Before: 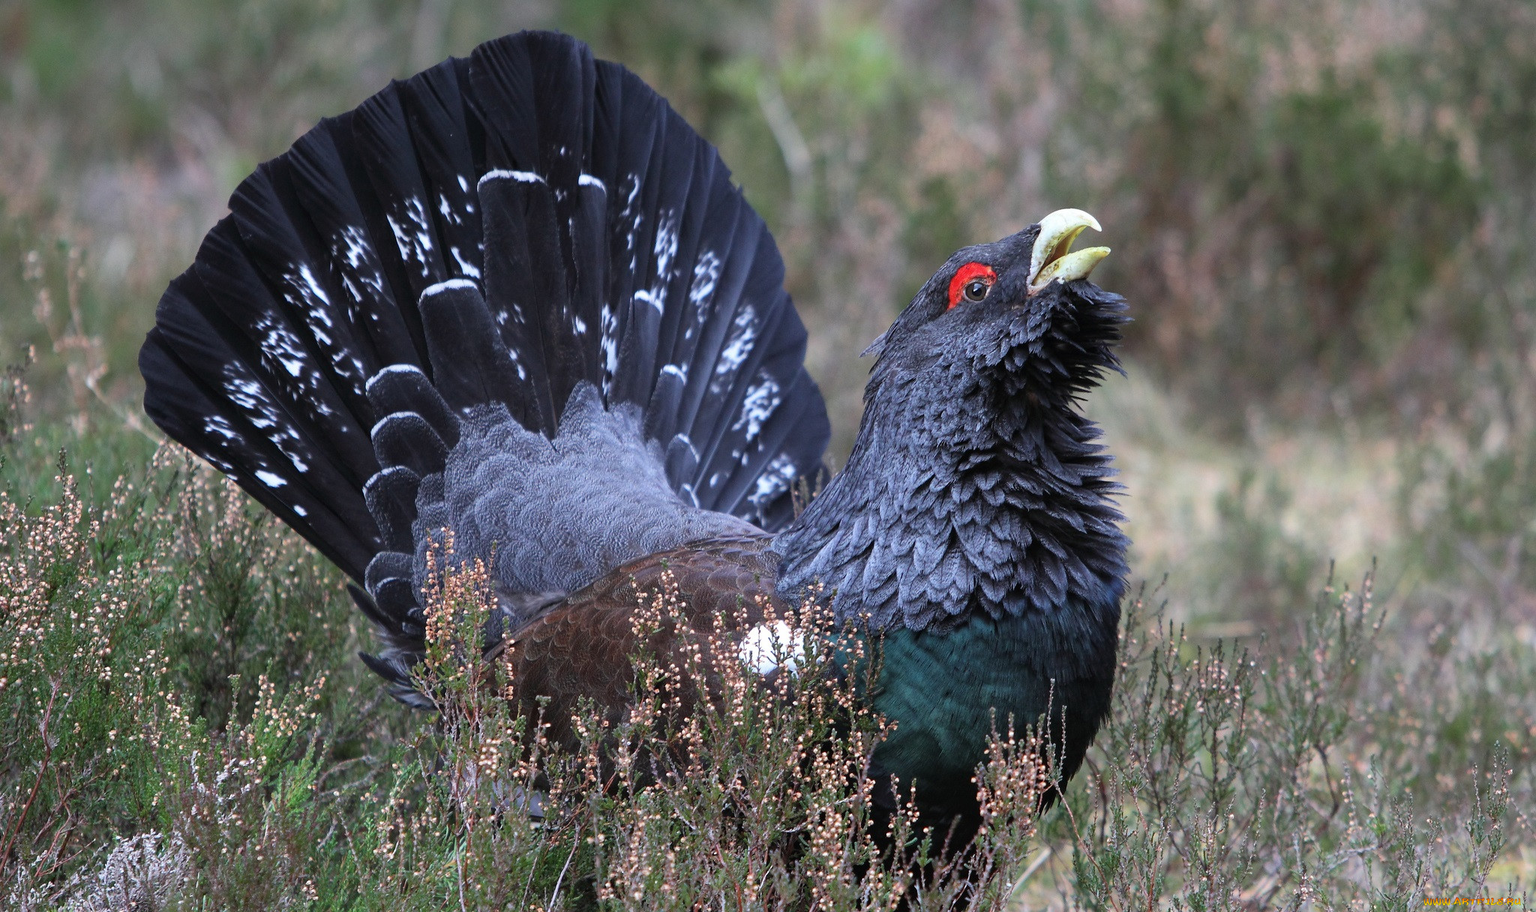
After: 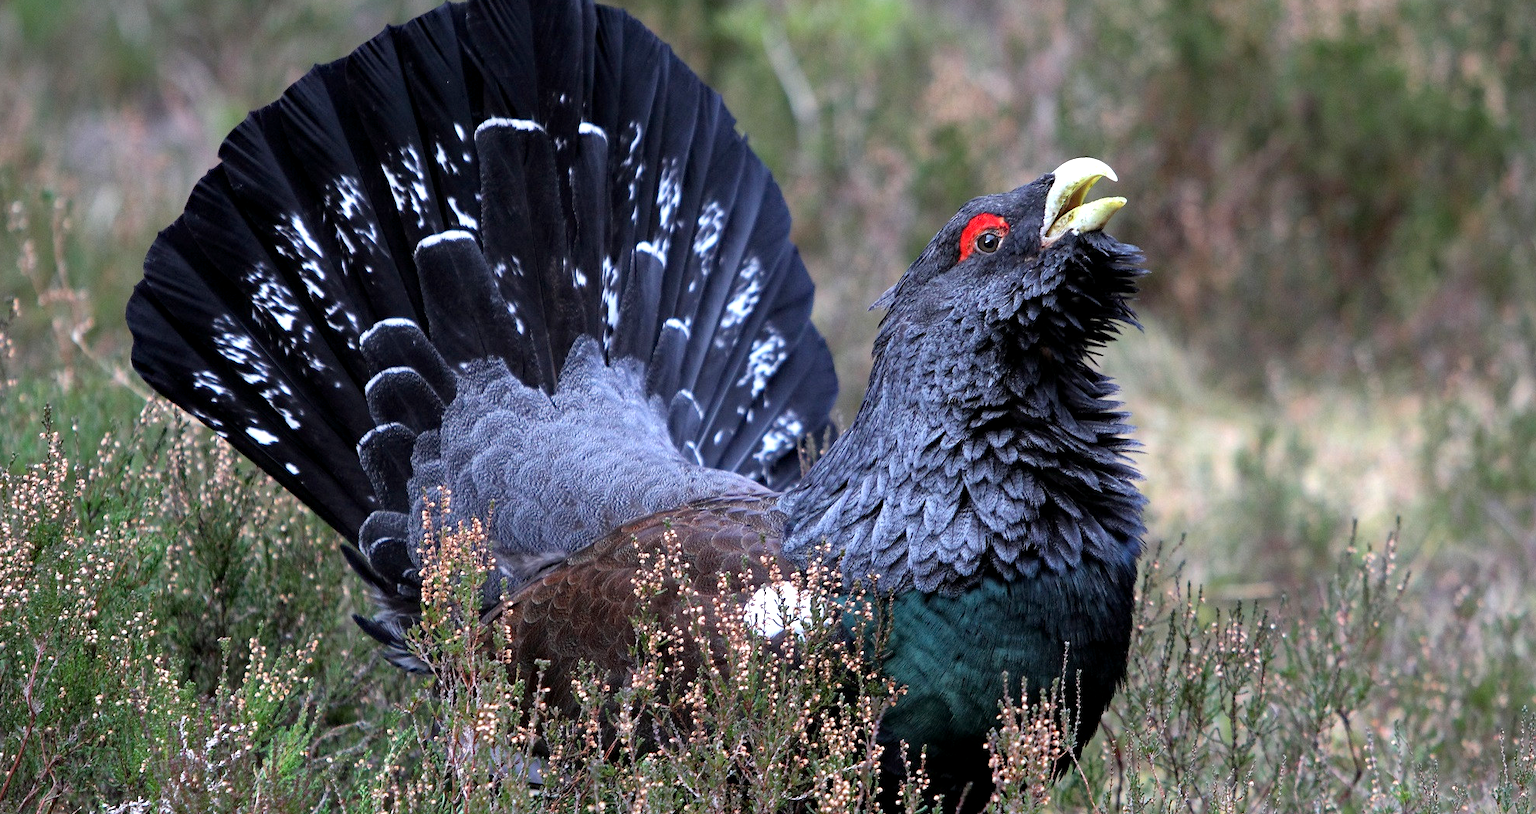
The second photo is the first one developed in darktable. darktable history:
levels: mode automatic, levels [0.062, 0.494, 0.925]
tone equalizer: -8 EV -0.439 EV, -7 EV -0.4 EV, -6 EV -0.358 EV, -5 EV -0.252 EV, -3 EV 0.232 EV, -2 EV 0.309 EV, -1 EV 0.395 EV, +0 EV 0.438 EV
exposure: black level correction 0.005, exposure 0.015 EV, compensate highlight preservation false
crop: left 1.096%, top 6.16%, right 1.742%, bottom 7.061%
haze removal: adaptive false
